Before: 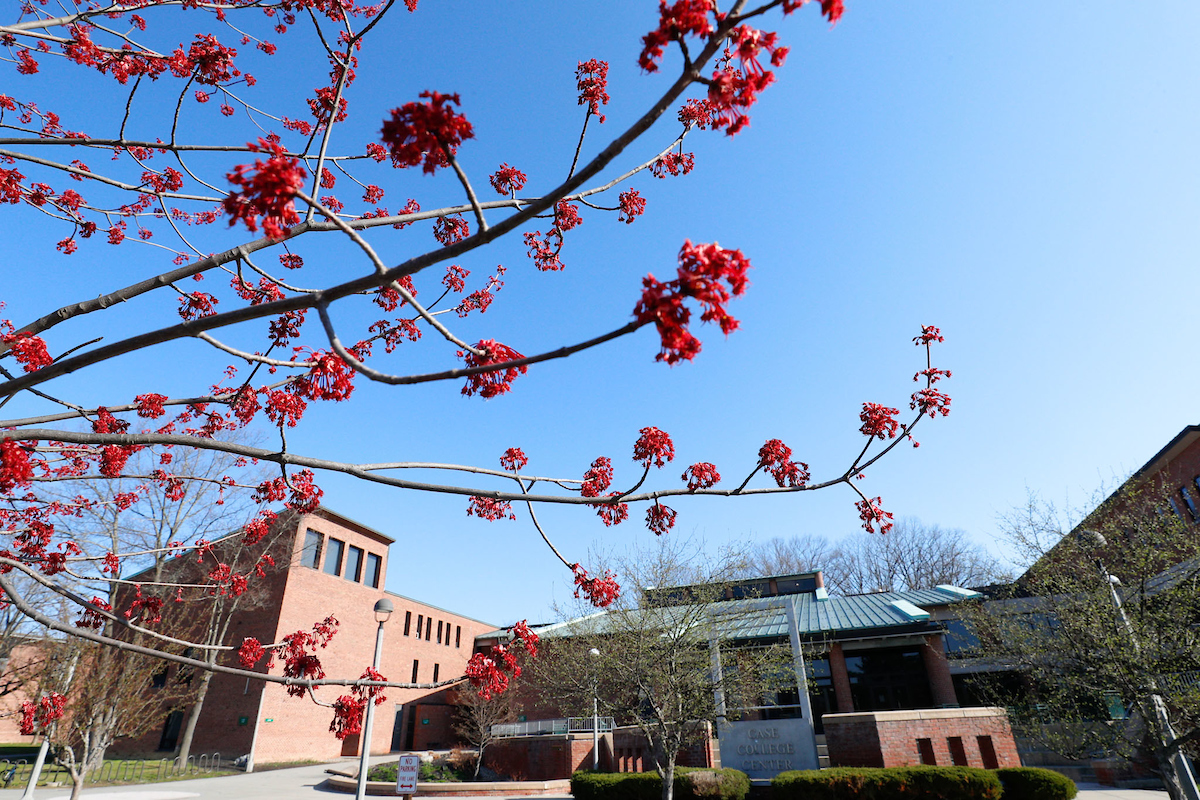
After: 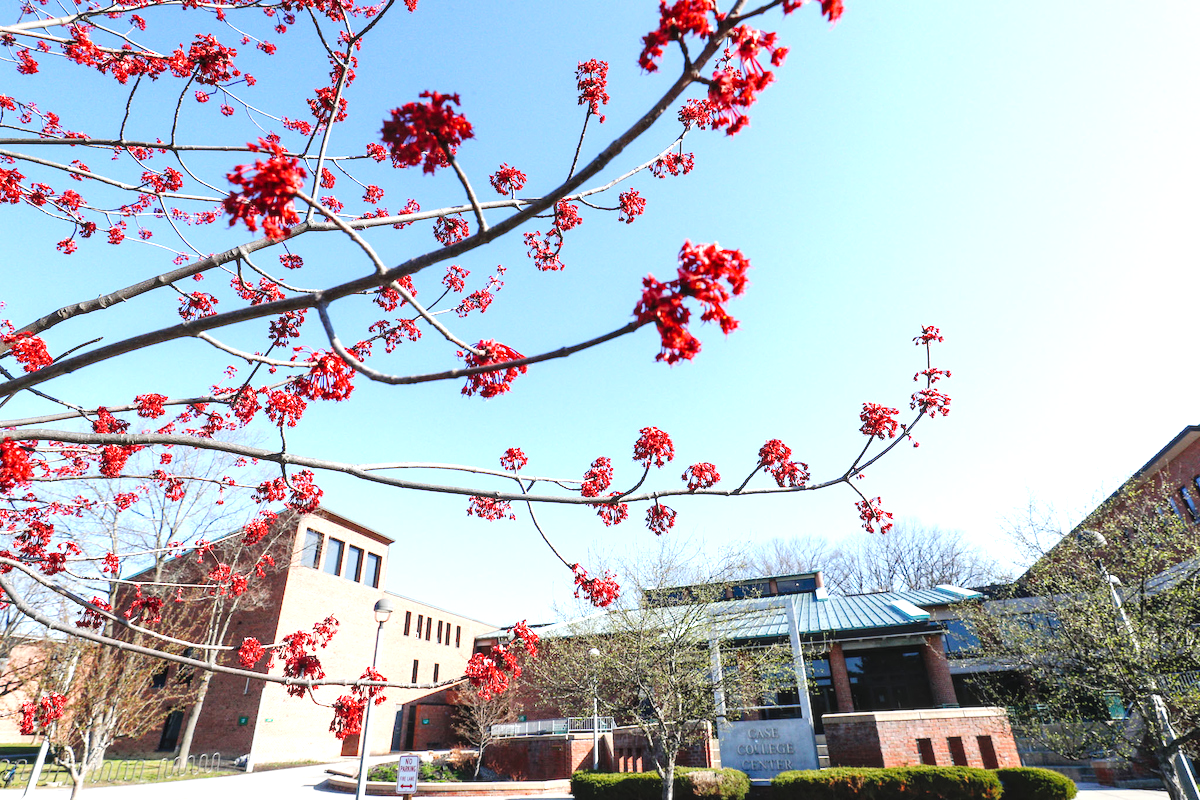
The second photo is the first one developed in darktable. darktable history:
tone curve: curves: ch0 [(0, 0.025) (0.15, 0.143) (0.452, 0.486) (0.751, 0.788) (1, 0.961)]; ch1 [(0, 0) (0.43, 0.408) (0.476, 0.469) (0.497, 0.507) (0.546, 0.571) (0.566, 0.607) (0.62, 0.657) (1, 1)]; ch2 [(0, 0) (0.386, 0.397) (0.505, 0.498) (0.547, 0.546) (0.579, 0.58) (1, 1)], preserve colors none
local contrast: on, module defaults
exposure: black level correction 0, exposure 1.104 EV, compensate highlight preservation false
